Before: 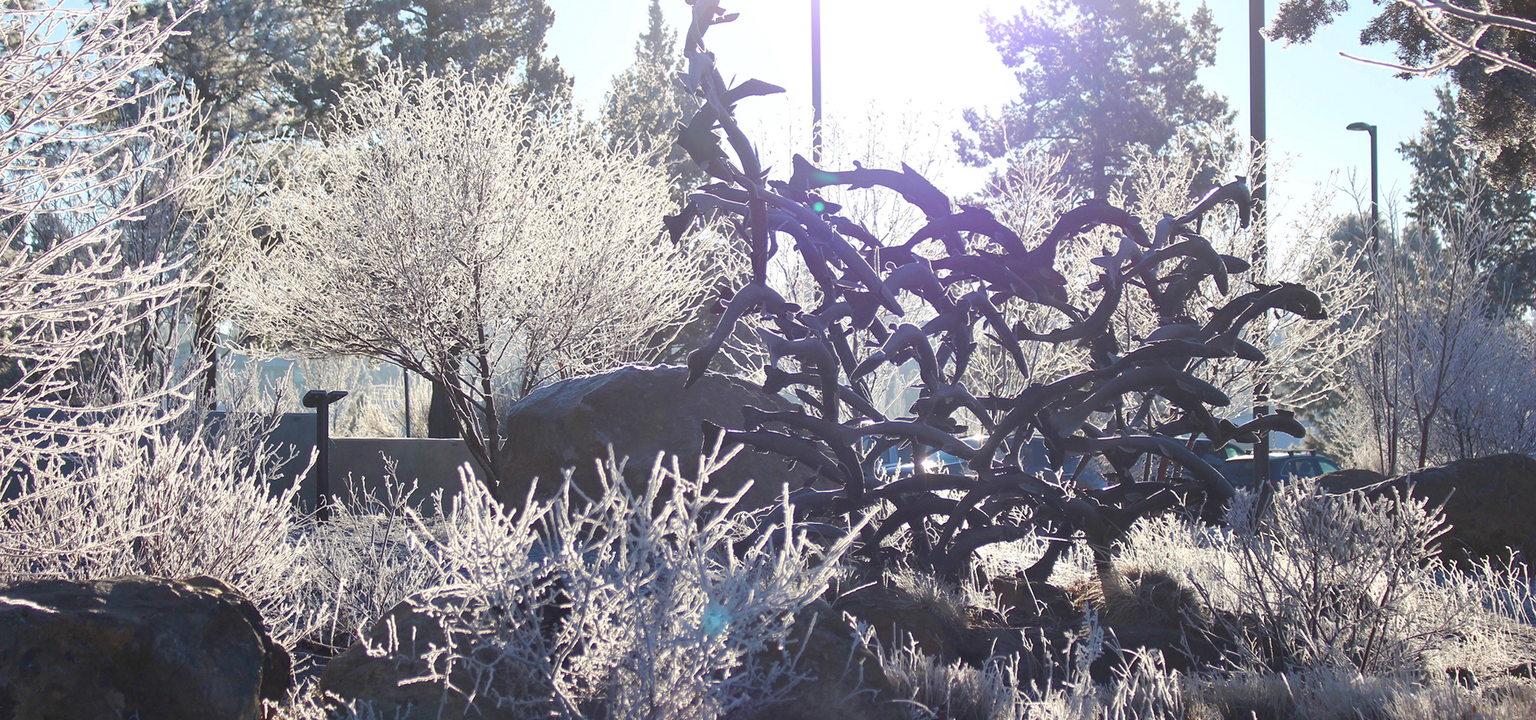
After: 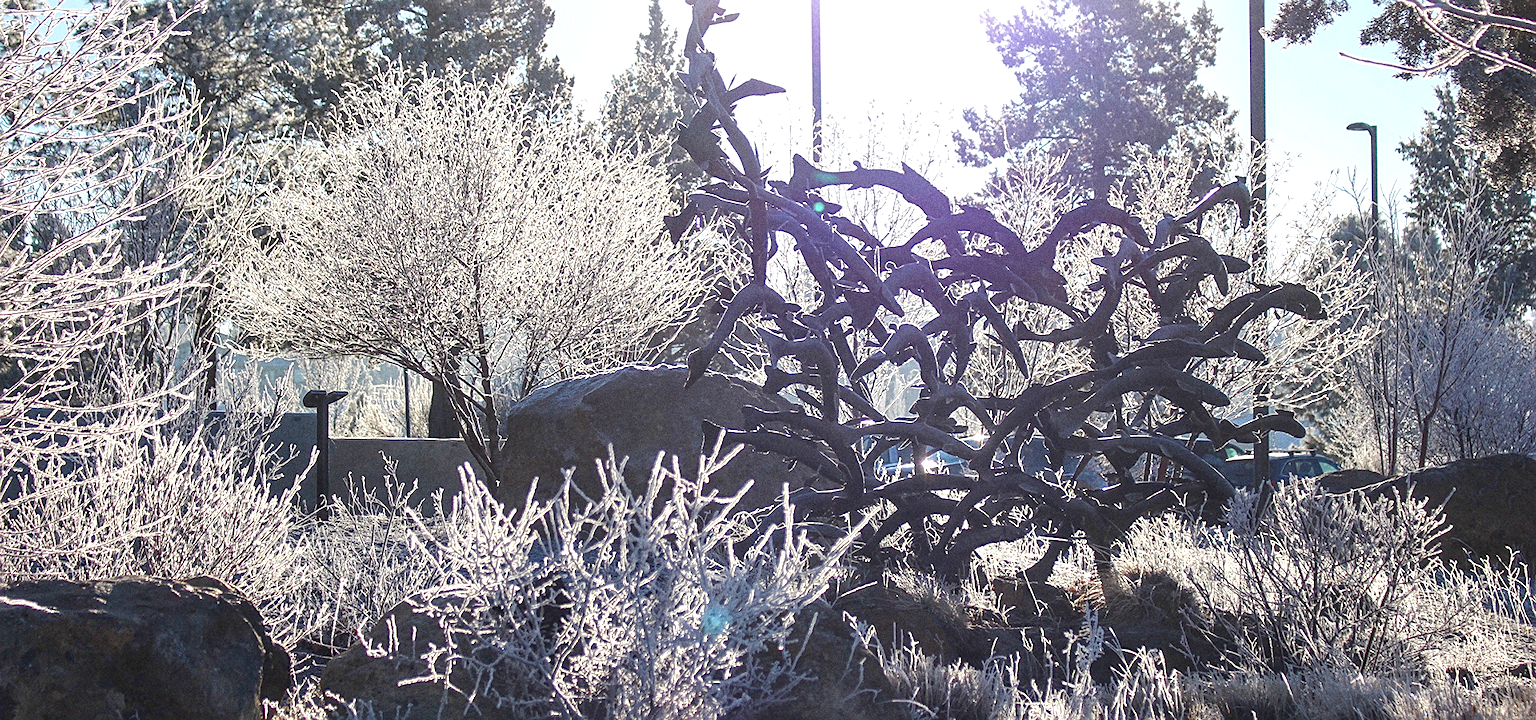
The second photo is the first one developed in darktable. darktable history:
sharpen: on, module defaults
local contrast: detail 150%
grain: coarseness 0.09 ISO, strength 40%
